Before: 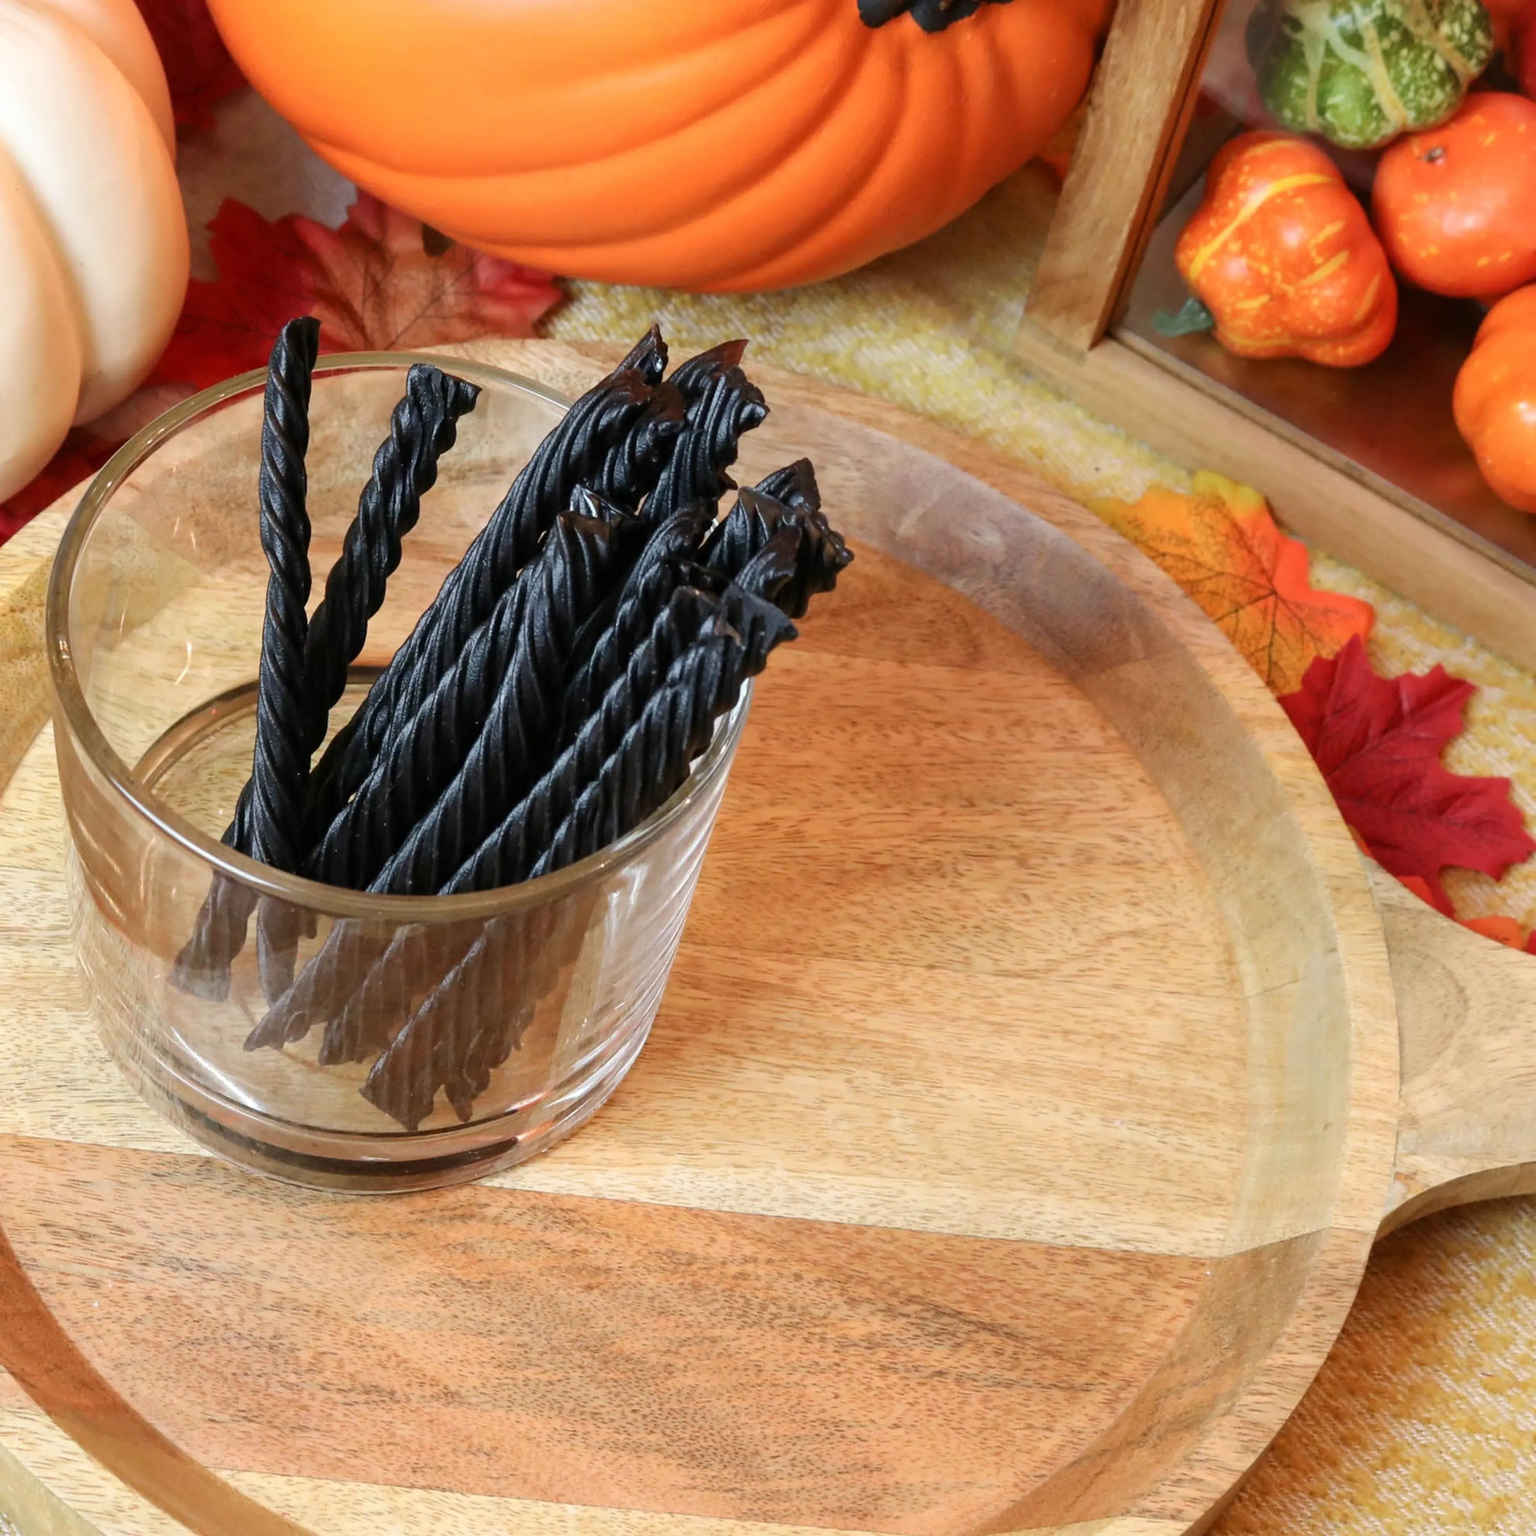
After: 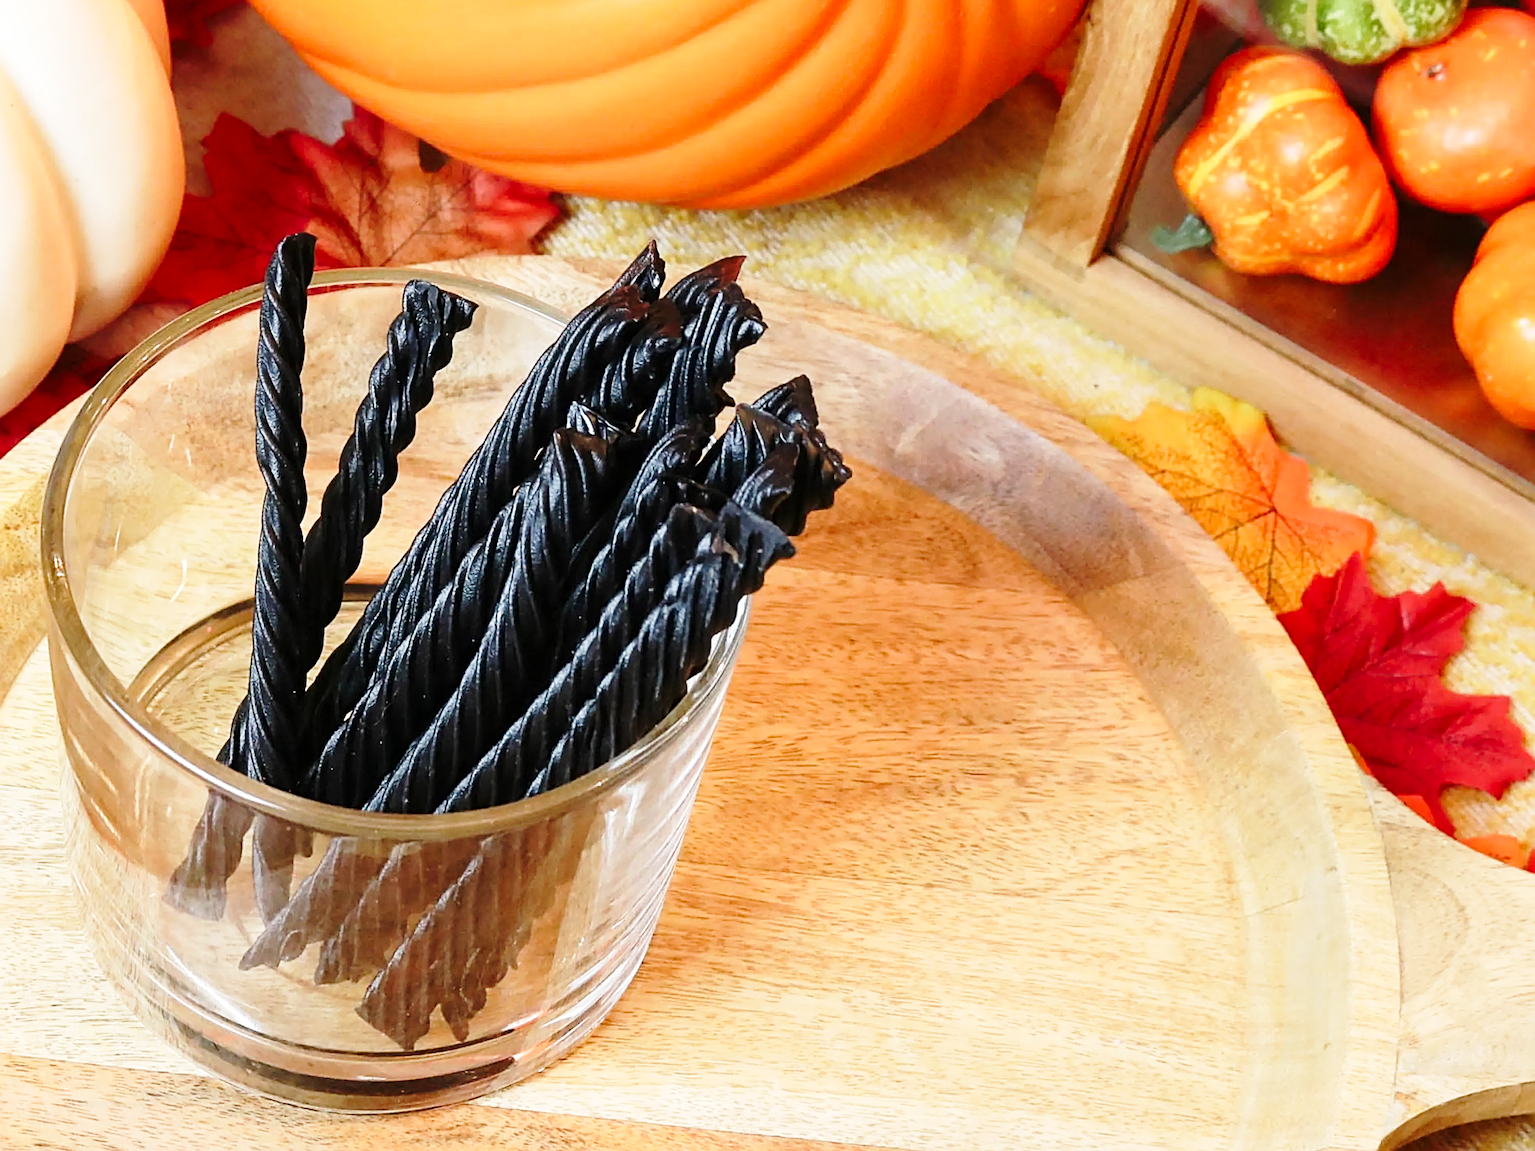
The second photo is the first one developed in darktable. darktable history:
base curve: curves: ch0 [(0, 0) (0.028, 0.03) (0.121, 0.232) (0.46, 0.748) (0.859, 0.968) (1, 1)], preserve colors none
crop: left 0.385%, top 5.535%, bottom 19.779%
sharpen: radius 2.984, amount 0.771
